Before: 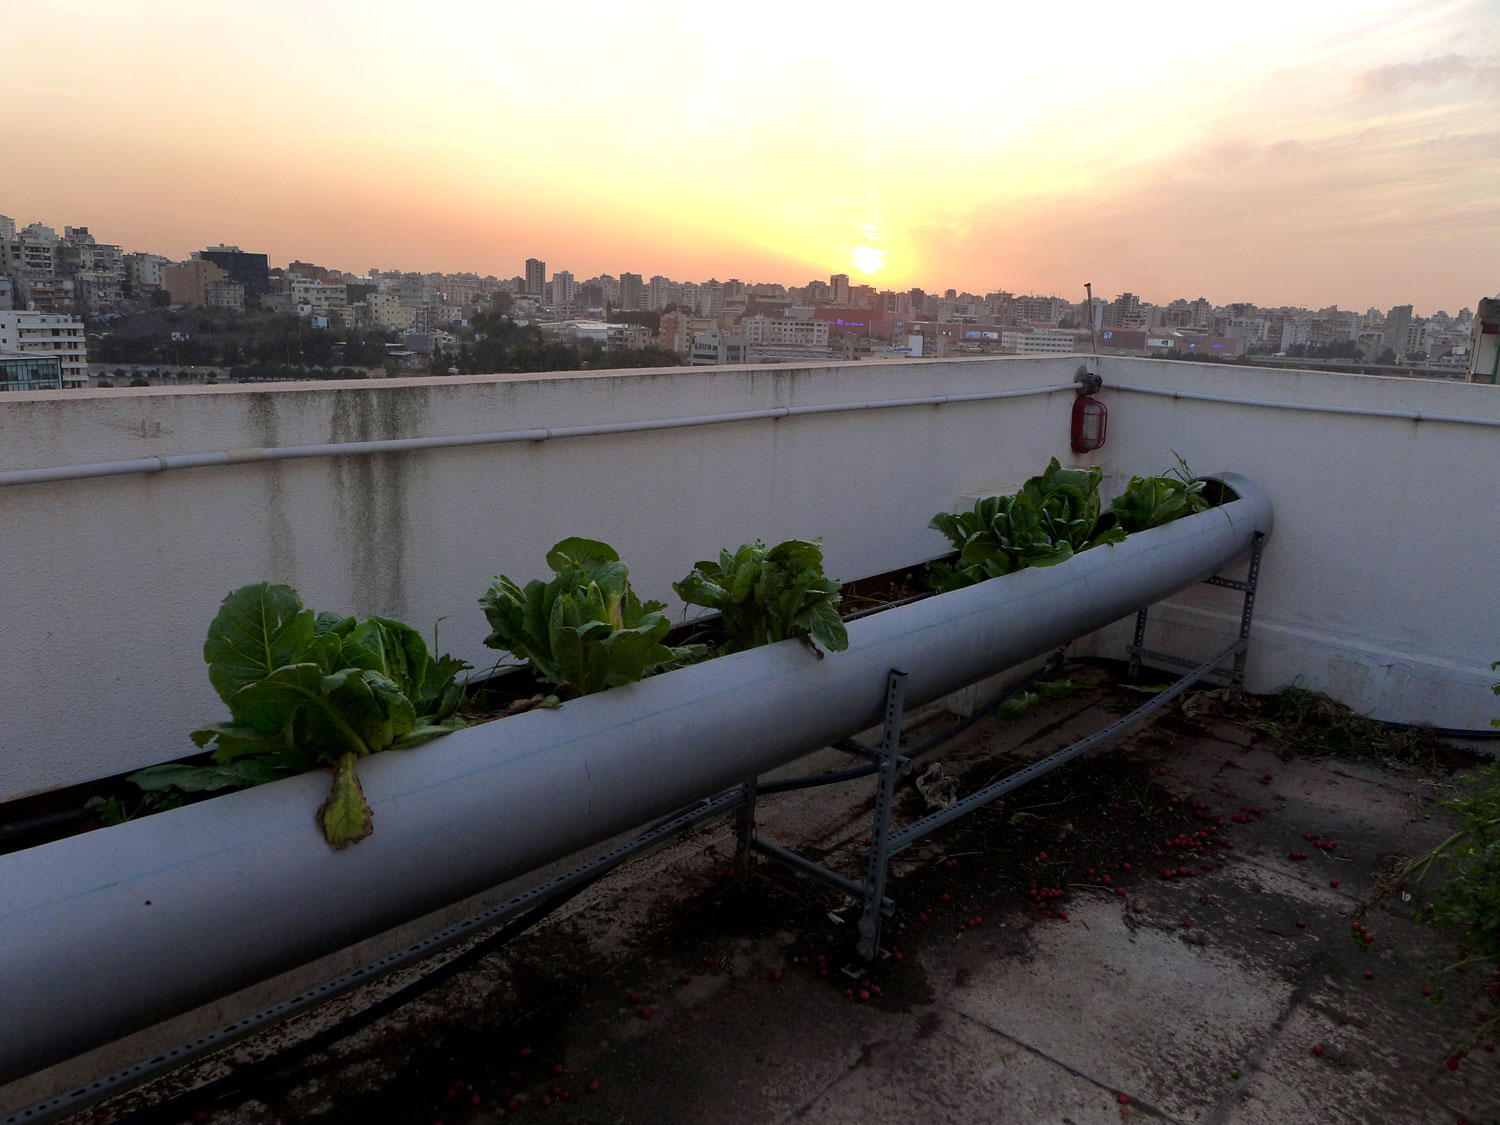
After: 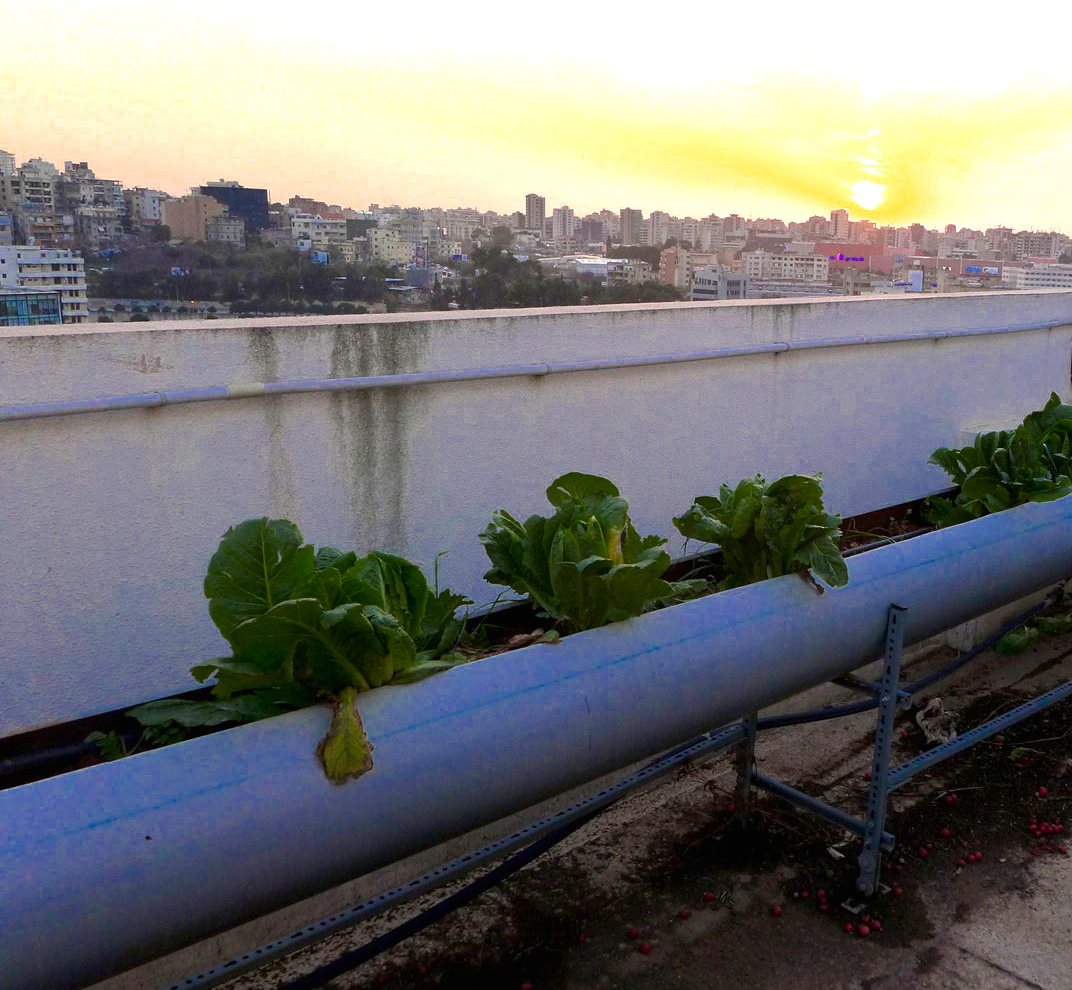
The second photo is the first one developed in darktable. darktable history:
tone equalizer: on, module defaults
color zones: curves: ch0 [(0, 0.553) (0.123, 0.58) (0.23, 0.419) (0.468, 0.155) (0.605, 0.132) (0.723, 0.063) (0.833, 0.172) (0.921, 0.468)]; ch1 [(0.025, 0.645) (0.229, 0.584) (0.326, 0.551) (0.537, 0.446) (0.599, 0.911) (0.708, 1) (0.805, 0.944)]; ch2 [(0.086, 0.468) (0.254, 0.464) (0.638, 0.564) (0.702, 0.592) (0.768, 0.564)]
exposure: black level correction 0, exposure 0.95 EV, compensate exposure bias true, compensate highlight preservation false
crop: top 5.803%, right 27.864%, bottom 5.804%
